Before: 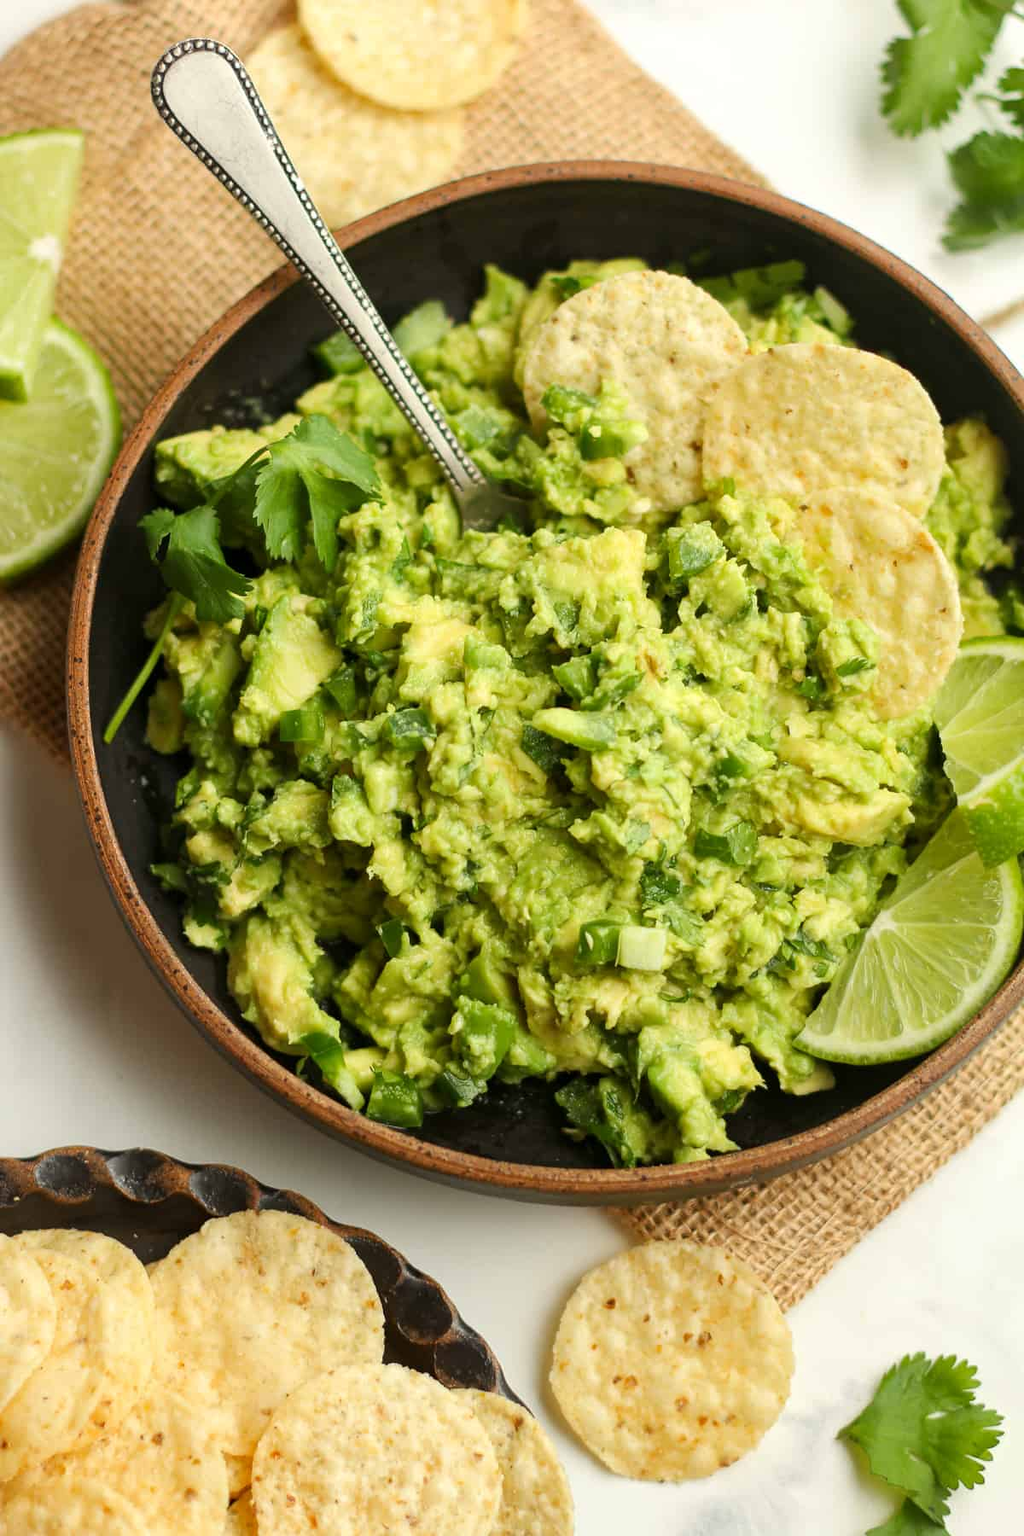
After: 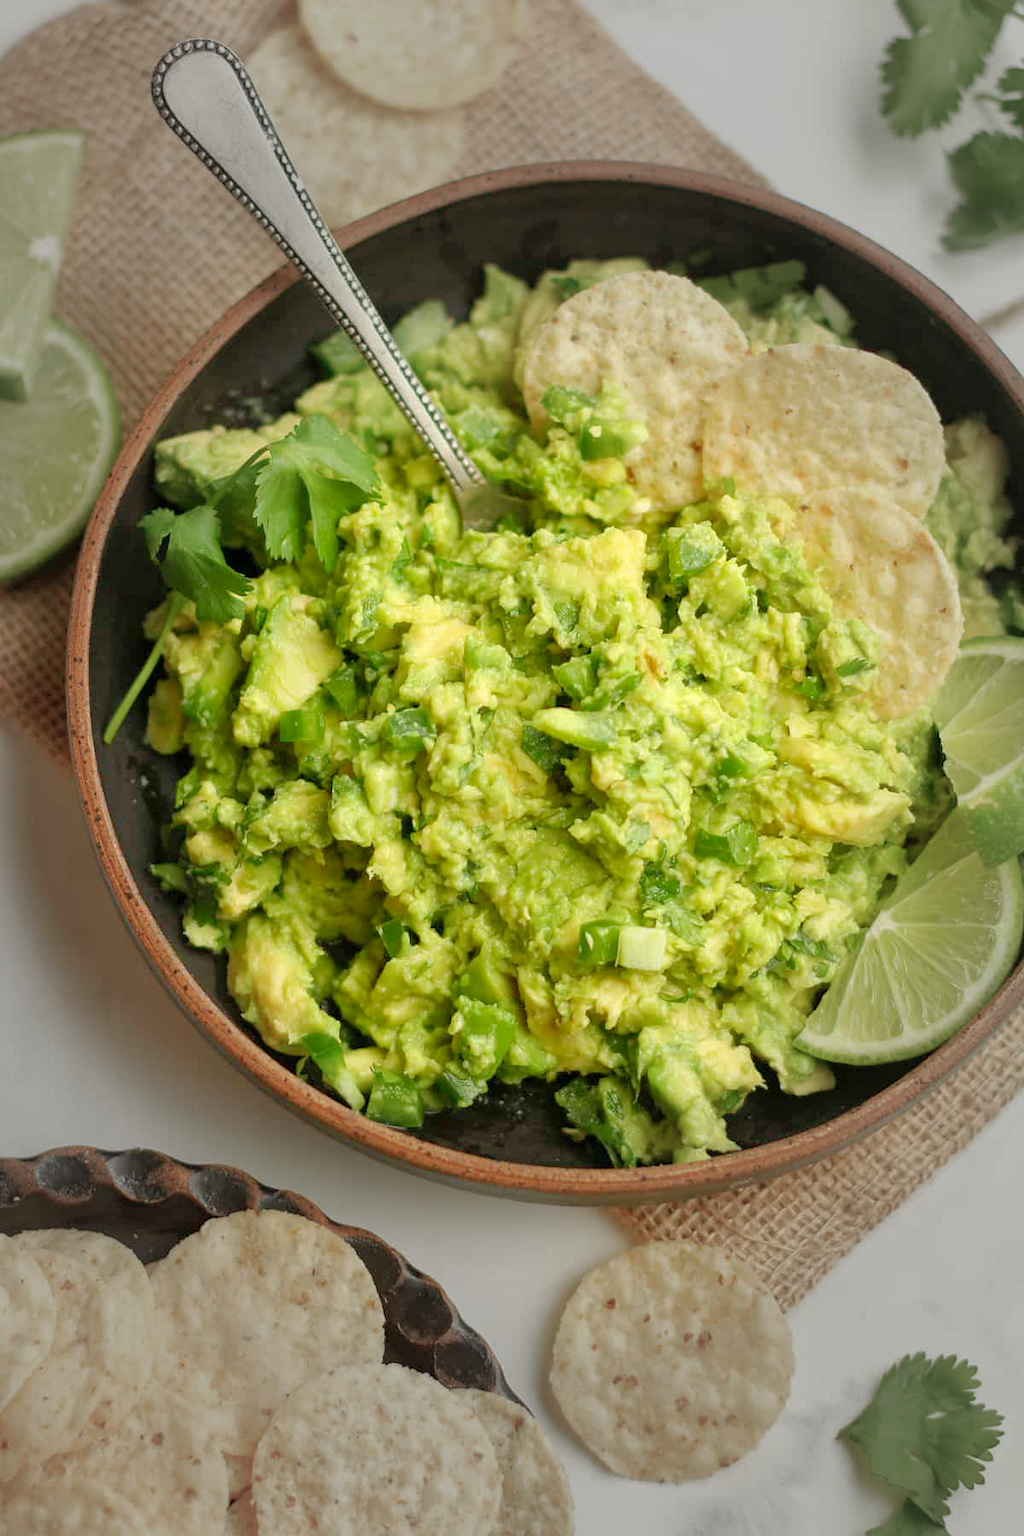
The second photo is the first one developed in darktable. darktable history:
vignetting: fall-off start 40%, fall-off radius 40%
tone curve: curves: ch0 [(0, 0) (0.004, 0.008) (0.077, 0.156) (0.169, 0.29) (0.774, 0.774) (1, 1)], color space Lab, linked channels, preserve colors none
